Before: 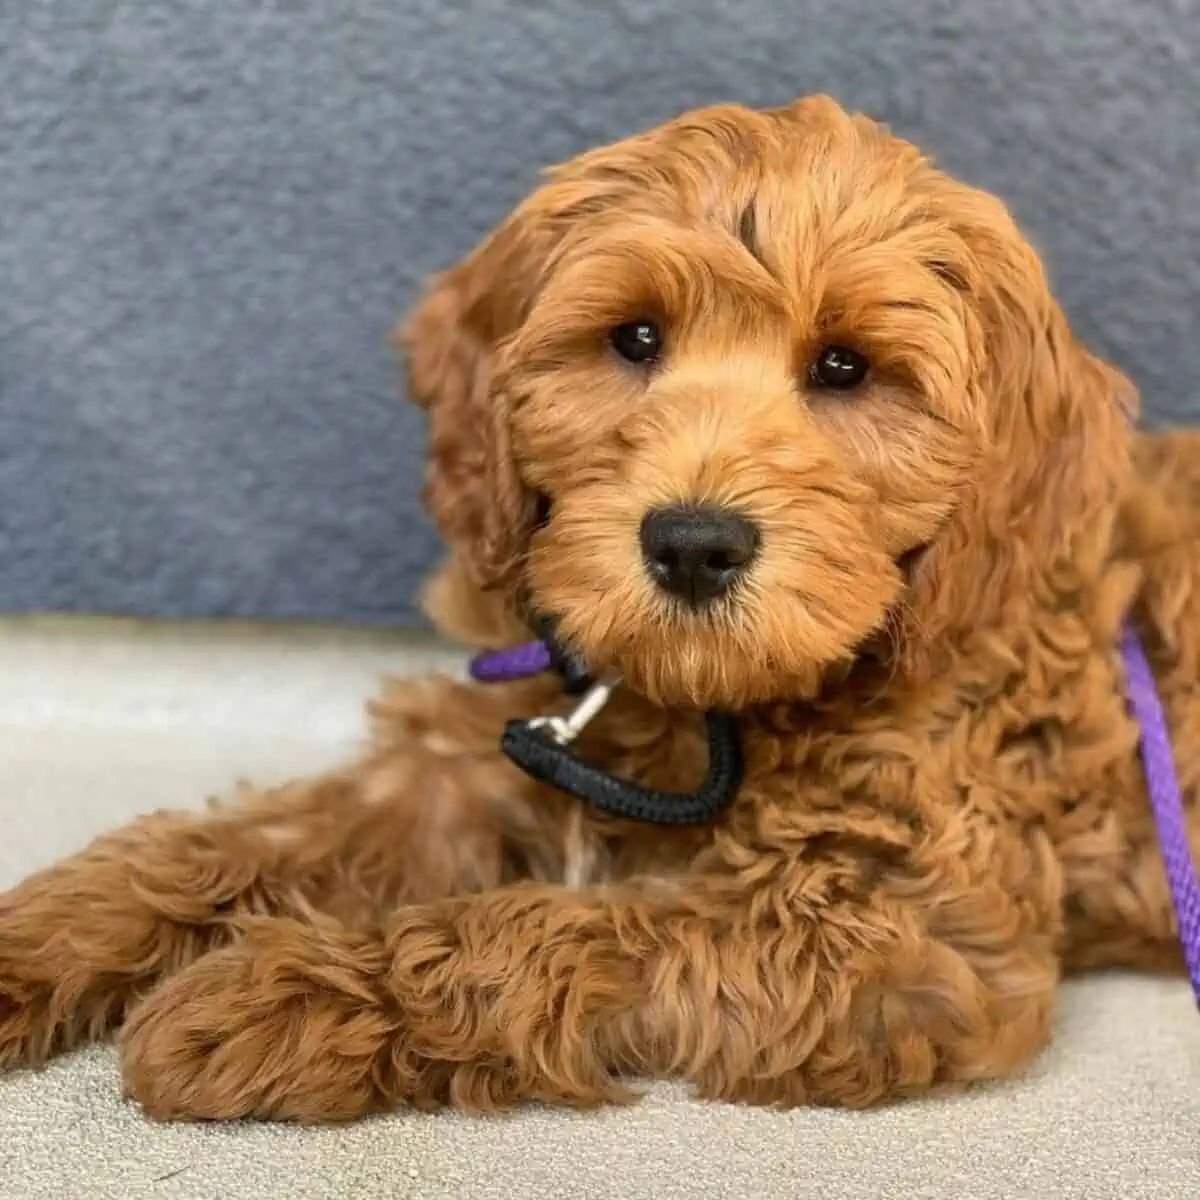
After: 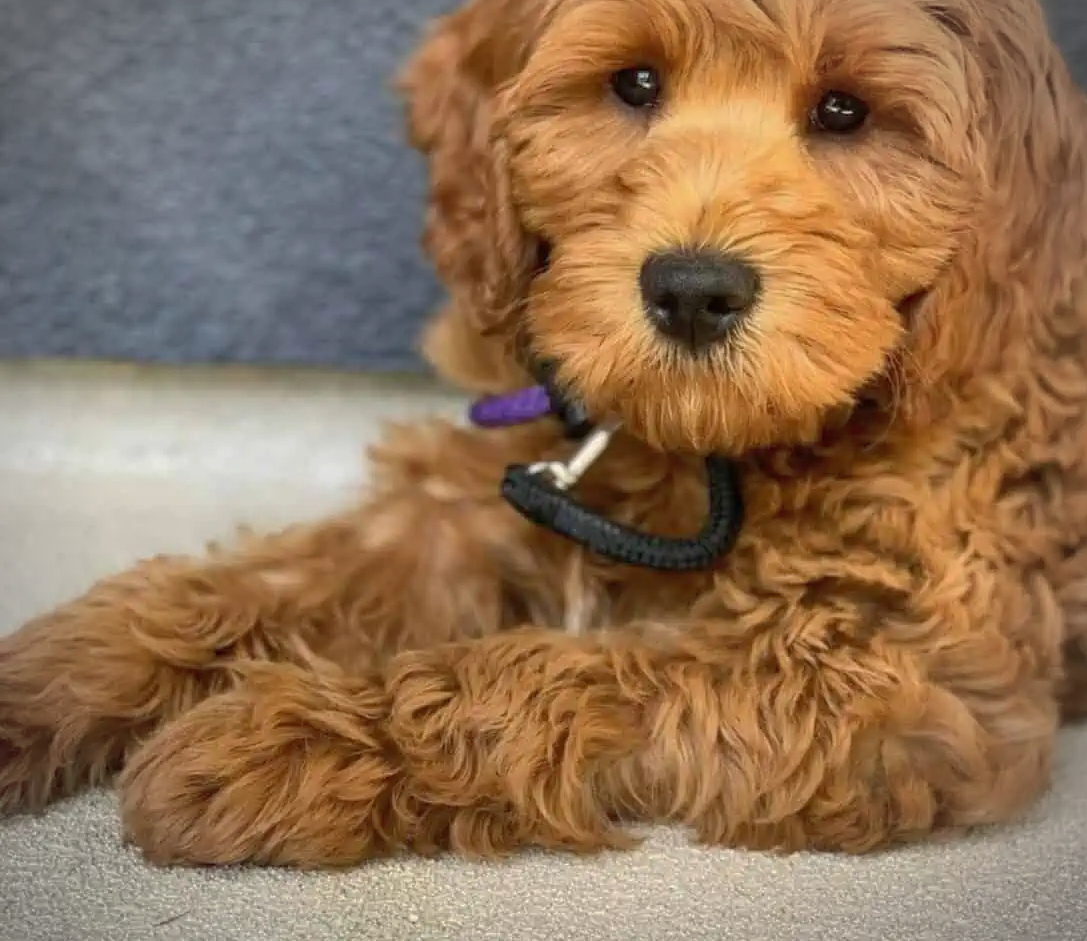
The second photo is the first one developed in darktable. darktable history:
crop: top 21.295%, right 9.407%, bottom 0.219%
shadows and highlights: on, module defaults
vignetting: fall-off radius 45.88%, unbound false
